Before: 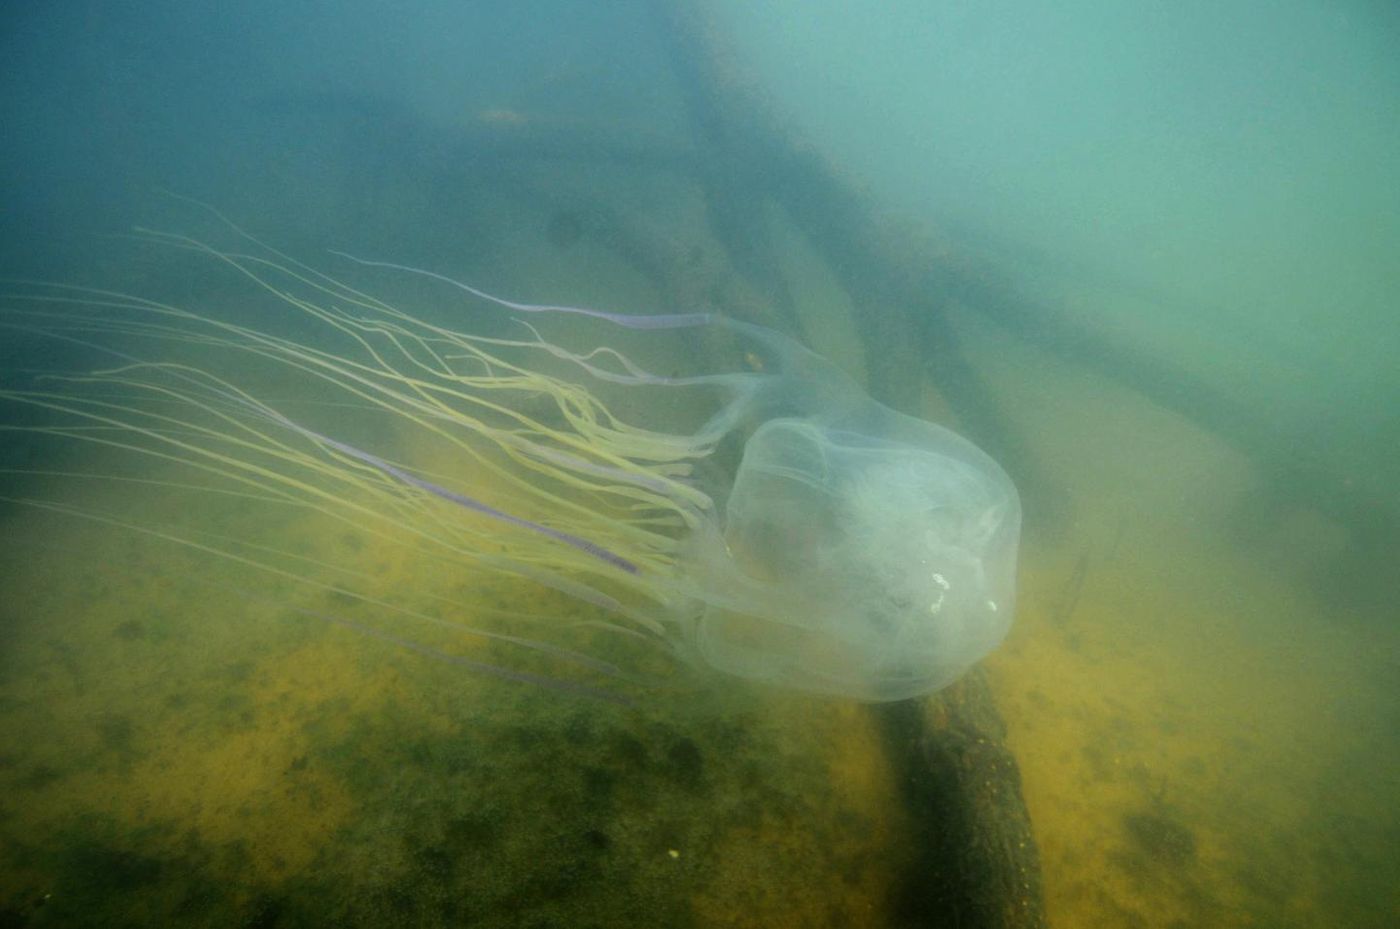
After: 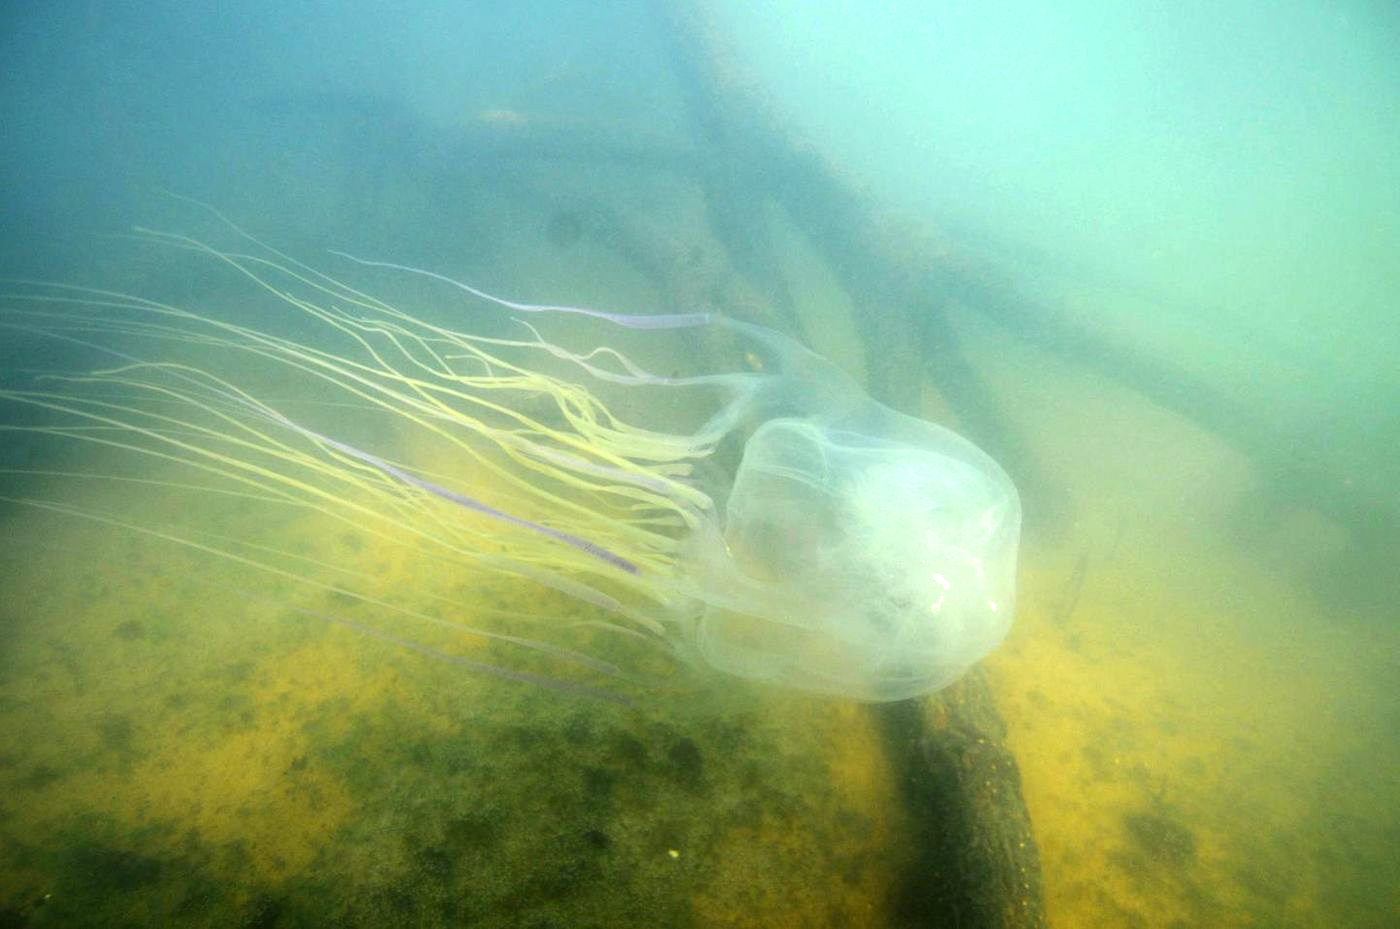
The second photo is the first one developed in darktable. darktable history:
exposure: exposure 1.094 EV, compensate exposure bias true, compensate highlight preservation false
color correction: highlights b* 3
